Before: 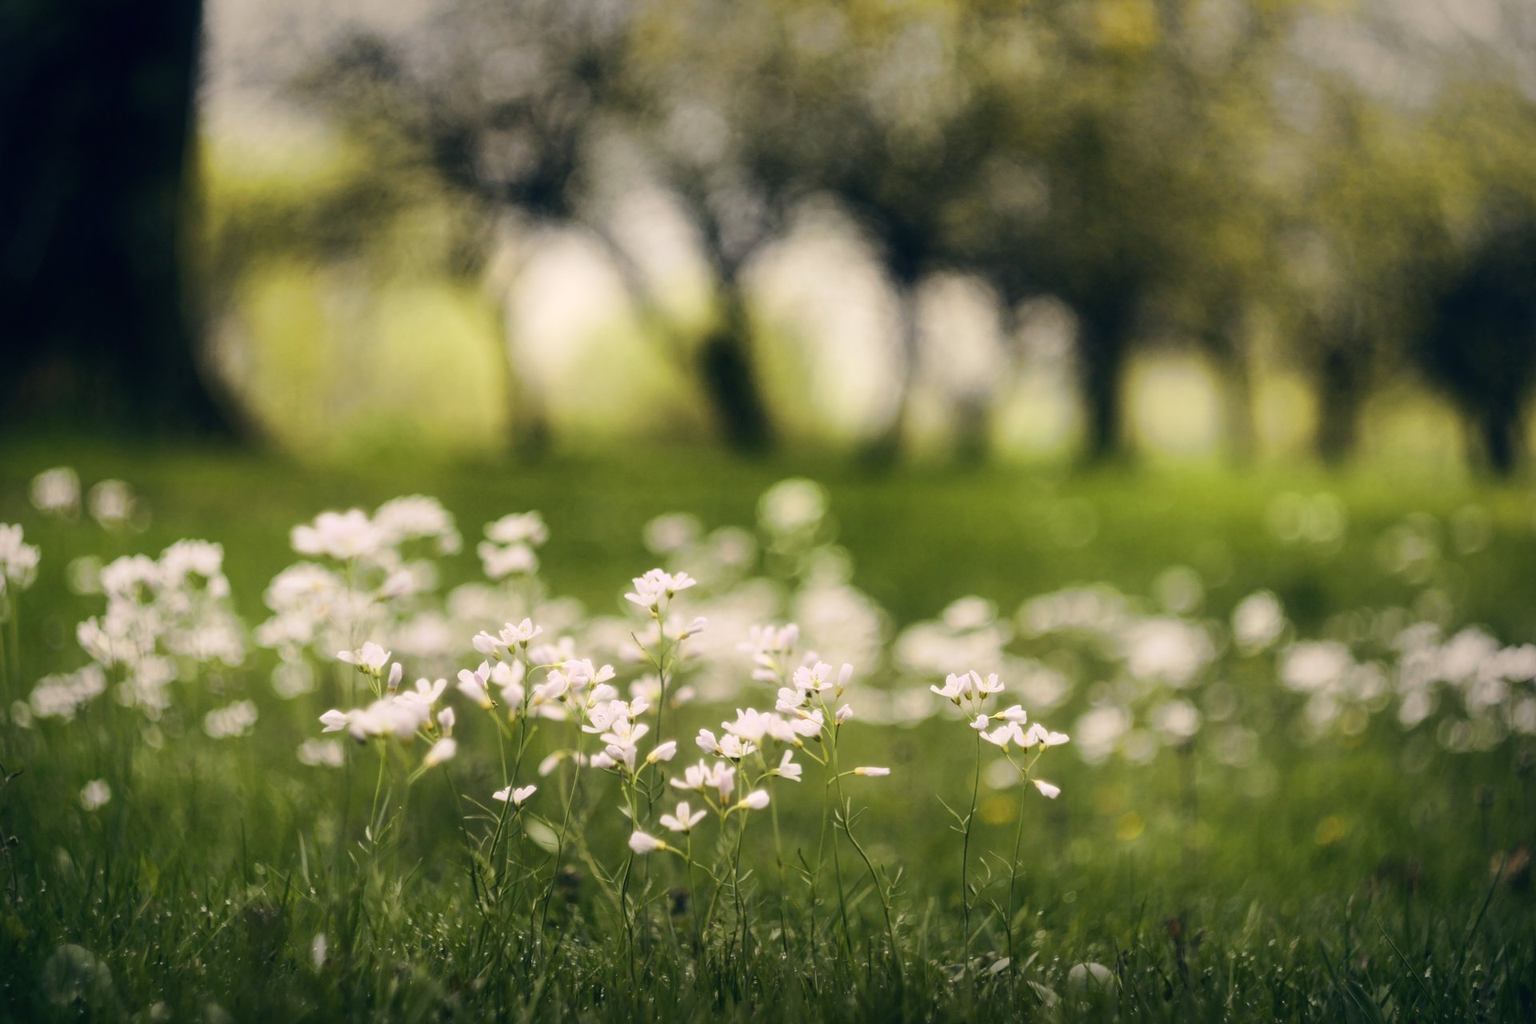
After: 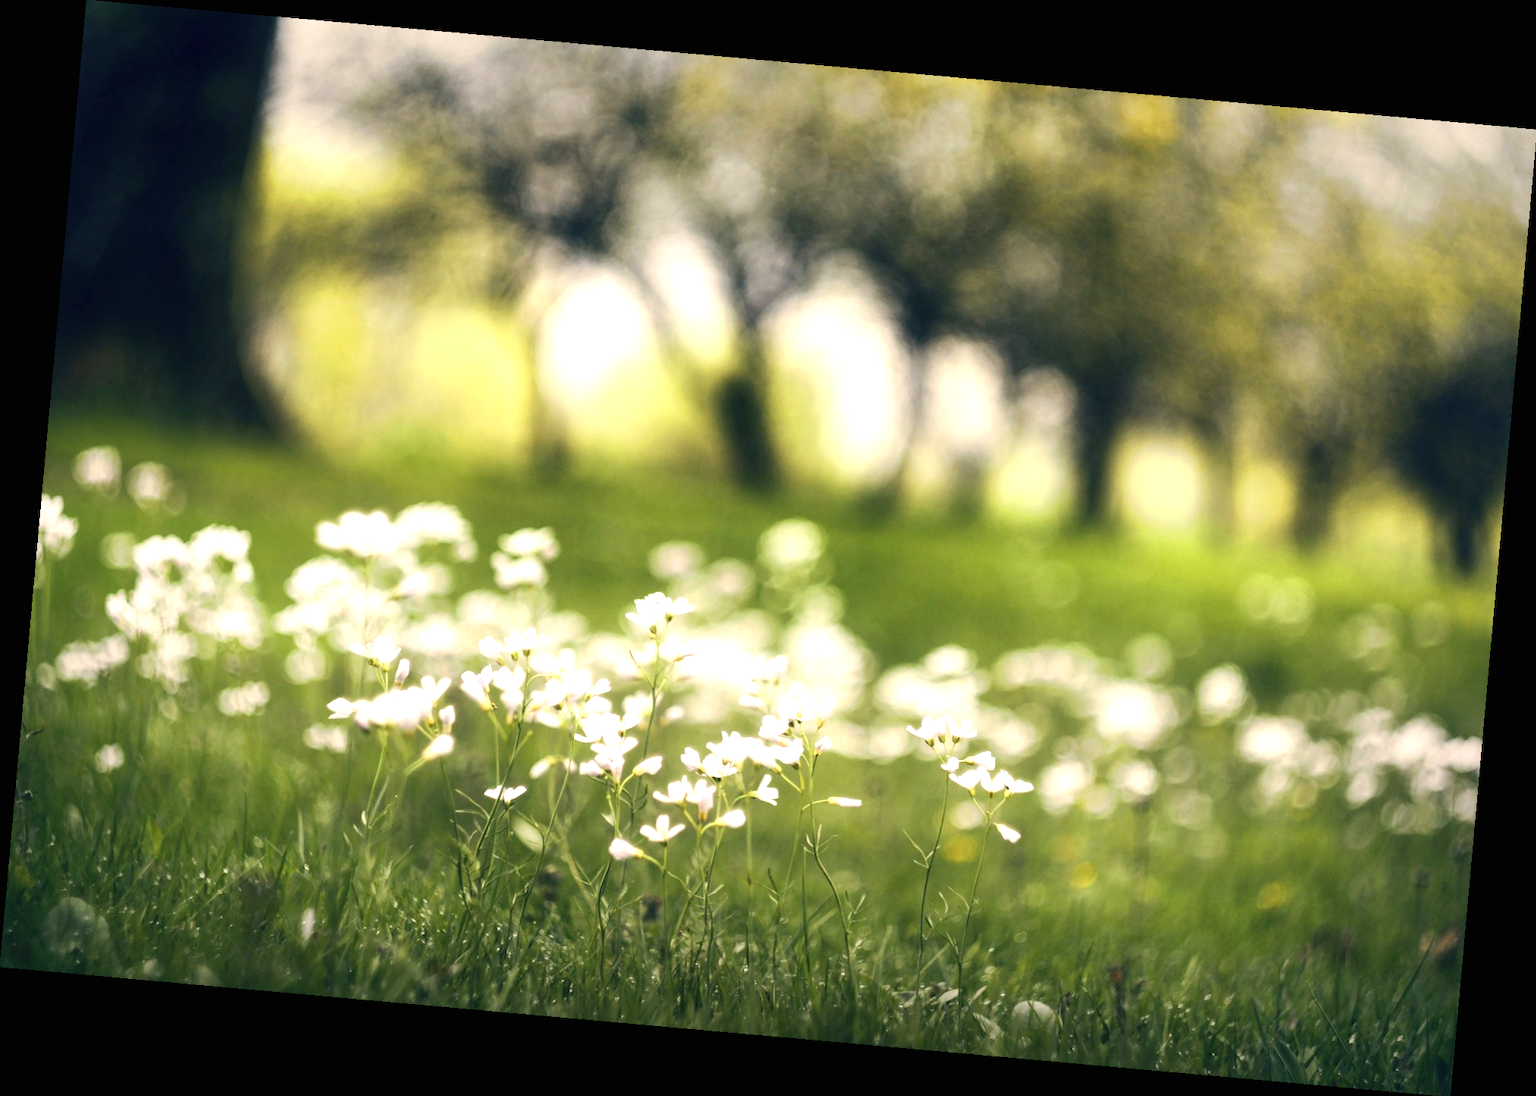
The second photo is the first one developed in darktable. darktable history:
rotate and perspective: rotation 5.12°, automatic cropping off
exposure: black level correction 0, exposure 0.9 EV, compensate highlight preservation false
